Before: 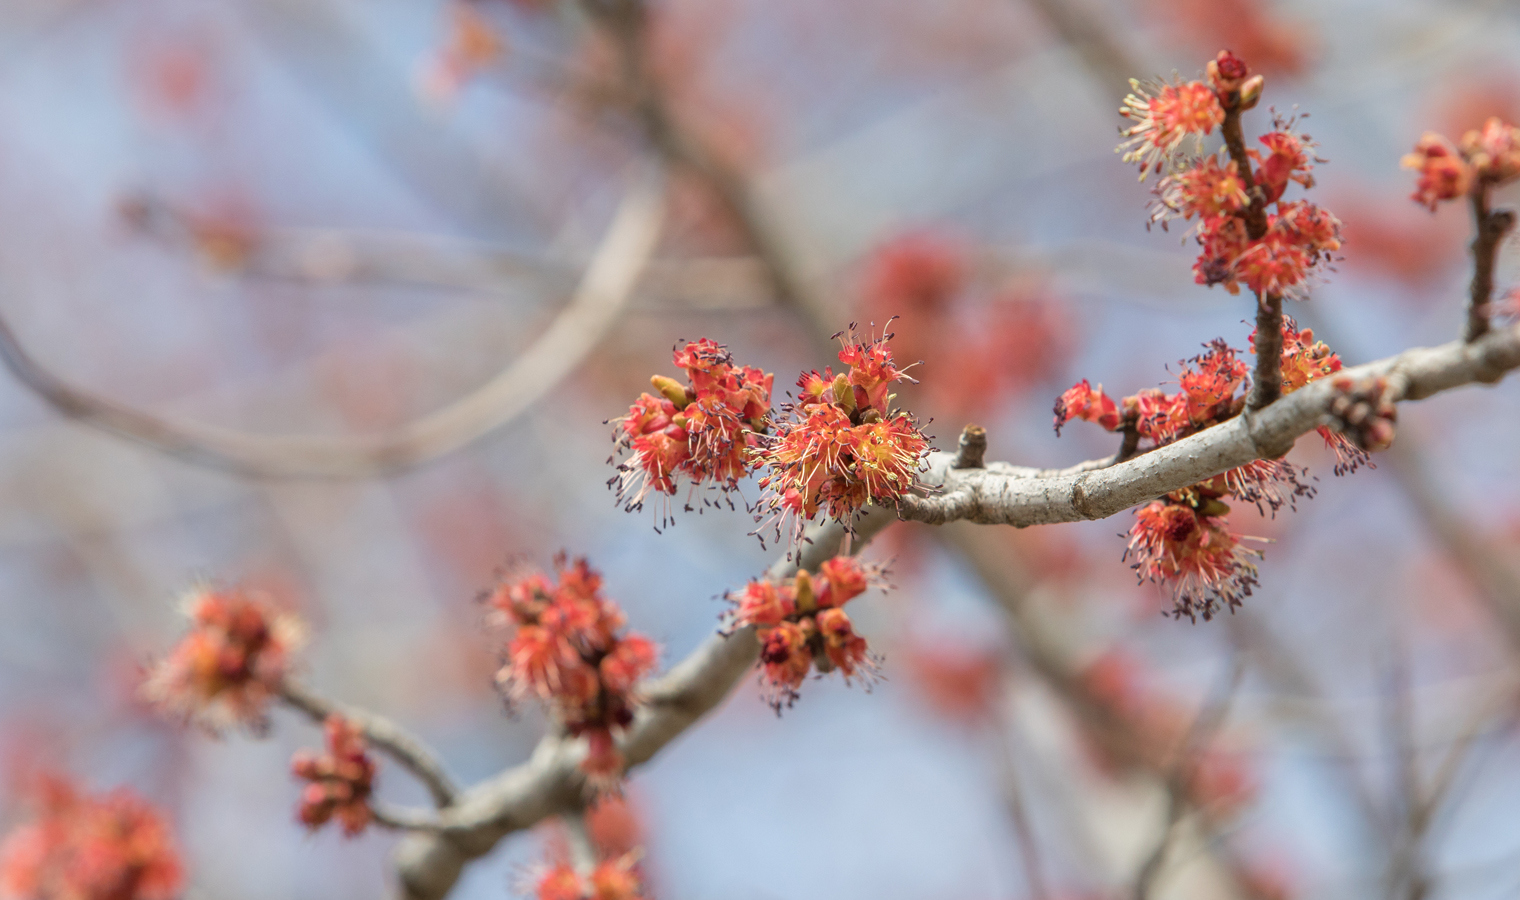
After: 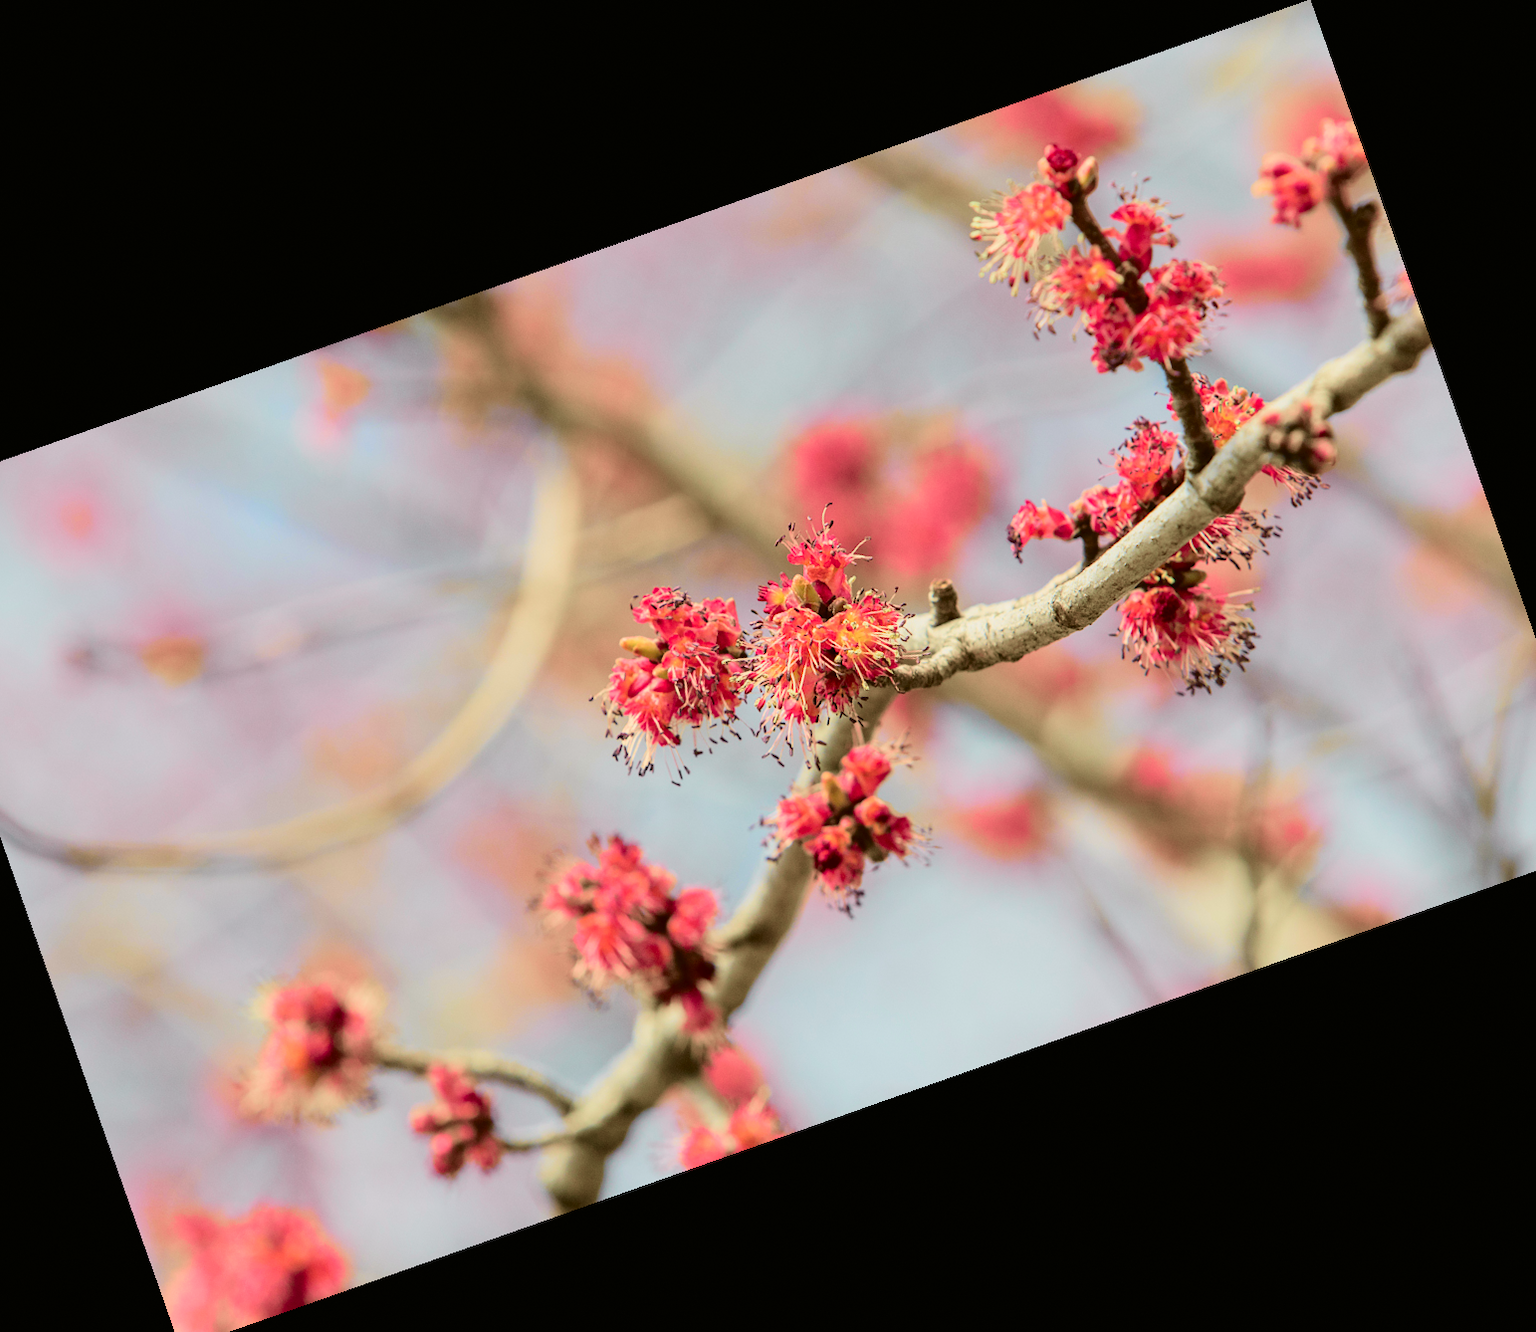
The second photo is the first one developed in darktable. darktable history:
grain: coarseness 0.81 ISO, strength 1.34%, mid-tones bias 0%
velvia: on, module defaults
tone curve: curves: ch0 [(0, 0.006) (0.184, 0.117) (0.405, 0.46) (0.456, 0.528) (0.634, 0.728) (0.877, 0.89) (0.984, 0.935)]; ch1 [(0, 0) (0.443, 0.43) (0.492, 0.489) (0.566, 0.579) (0.595, 0.625) (0.608, 0.667) (0.65, 0.729) (1, 1)]; ch2 [(0, 0) (0.33, 0.301) (0.421, 0.443) (0.447, 0.489) (0.492, 0.498) (0.537, 0.583) (0.586, 0.591) (0.663, 0.686) (1, 1)], color space Lab, independent channels, preserve colors none
crop and rotate: angle 19.43°, left 6.812%, right 4.125%, bottom 1.087%
